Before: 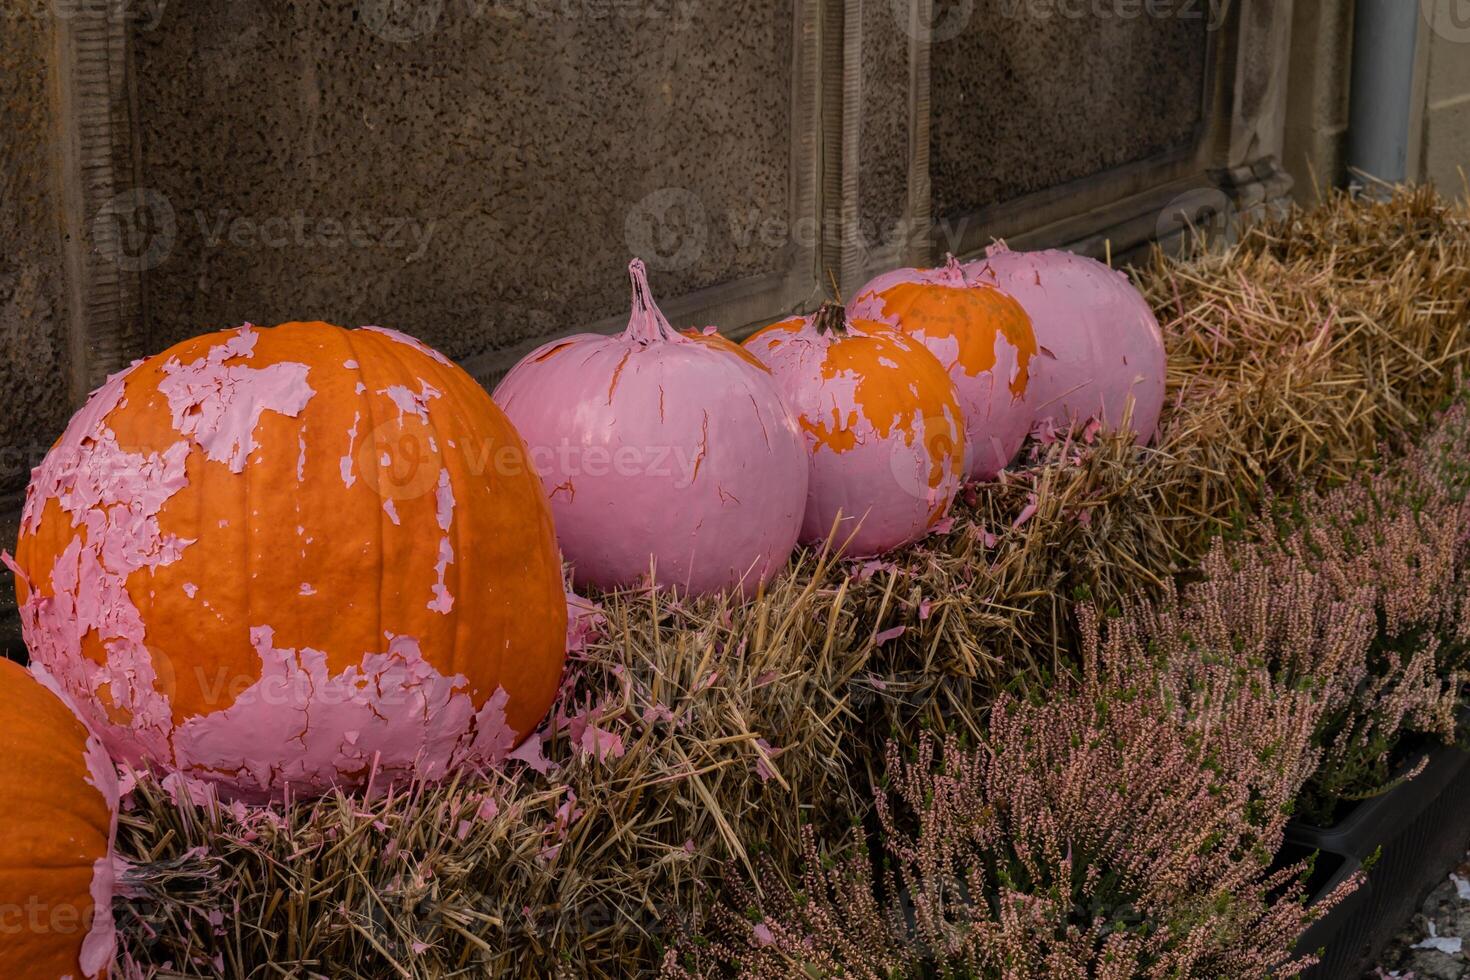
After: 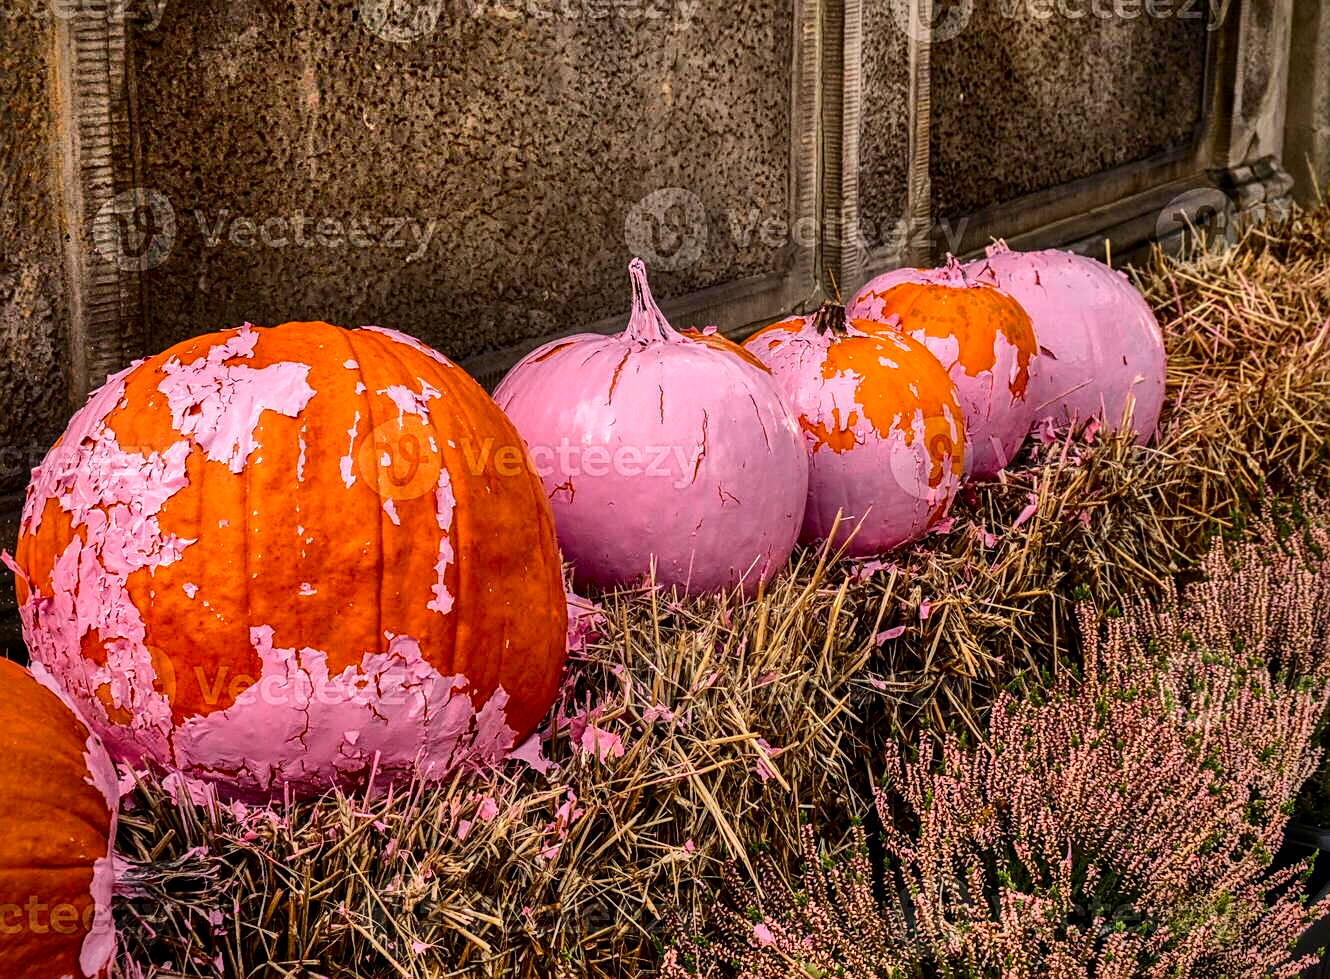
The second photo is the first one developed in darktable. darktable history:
crop: right 9.505%, bottom 0.032%
sharpen: on, module defaults
vignetting: saturation -0.025
shadows and highlights: shadows 73.21, highlights -60.65, soften with gaussian
contrast brightness saturation: contrast 0.195, brightness -0.103, saturation 0.214
local contrast: highlights 32%, detail 135%
exposure: black level correction 0, exposure 0.681 EV, compensate highlight preservation false
